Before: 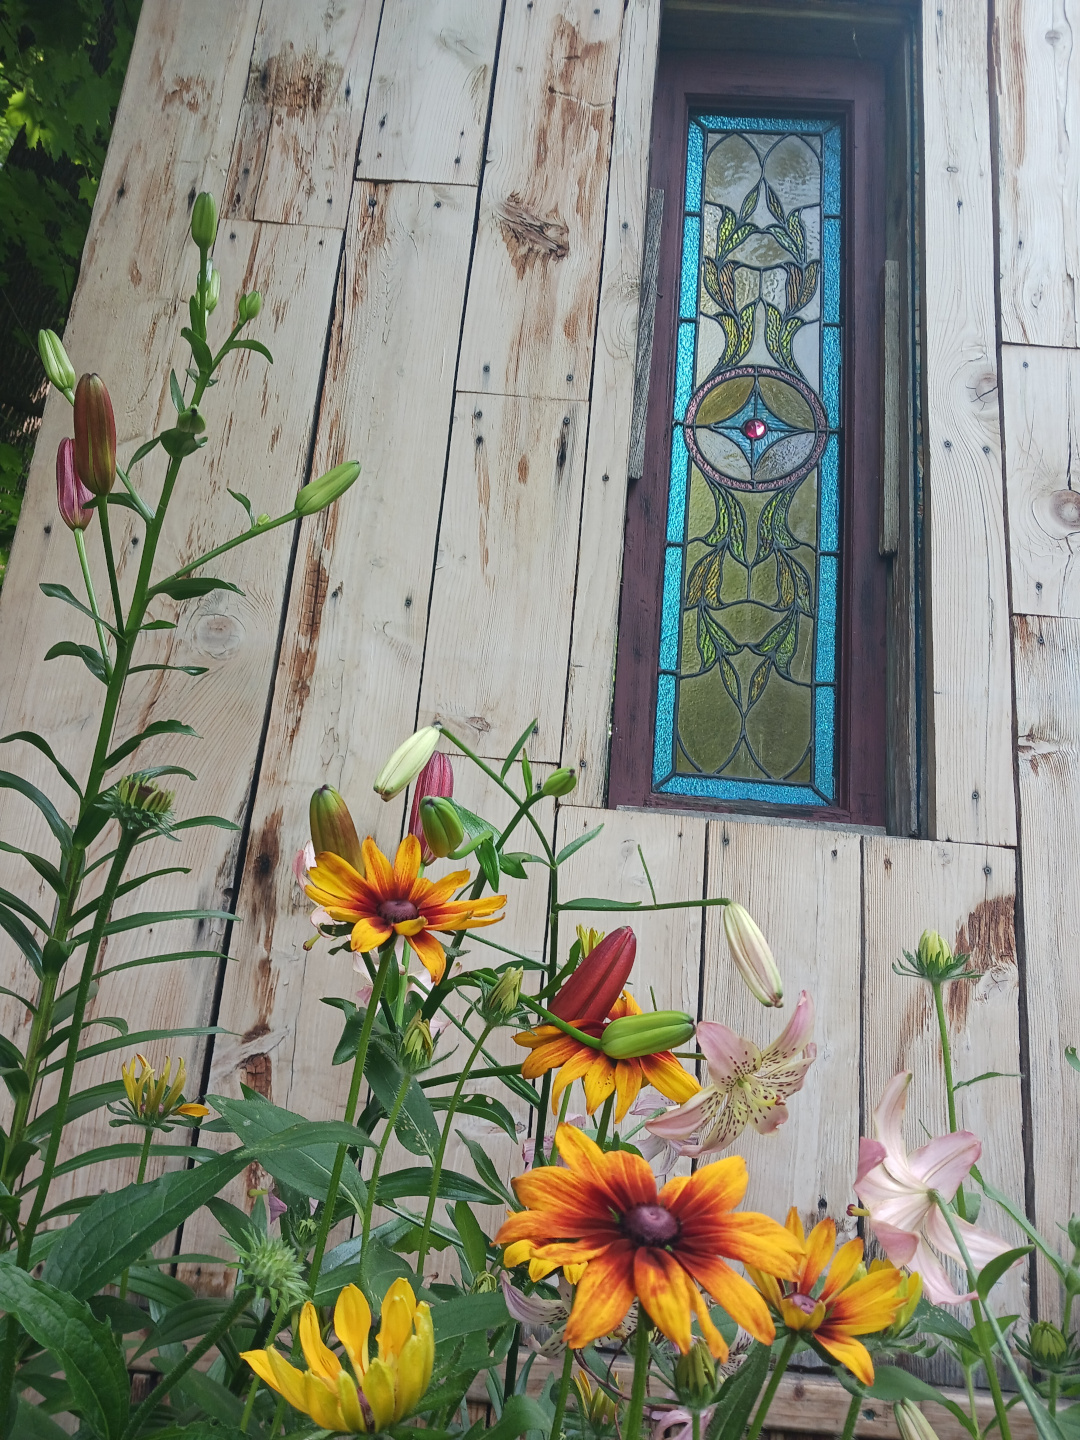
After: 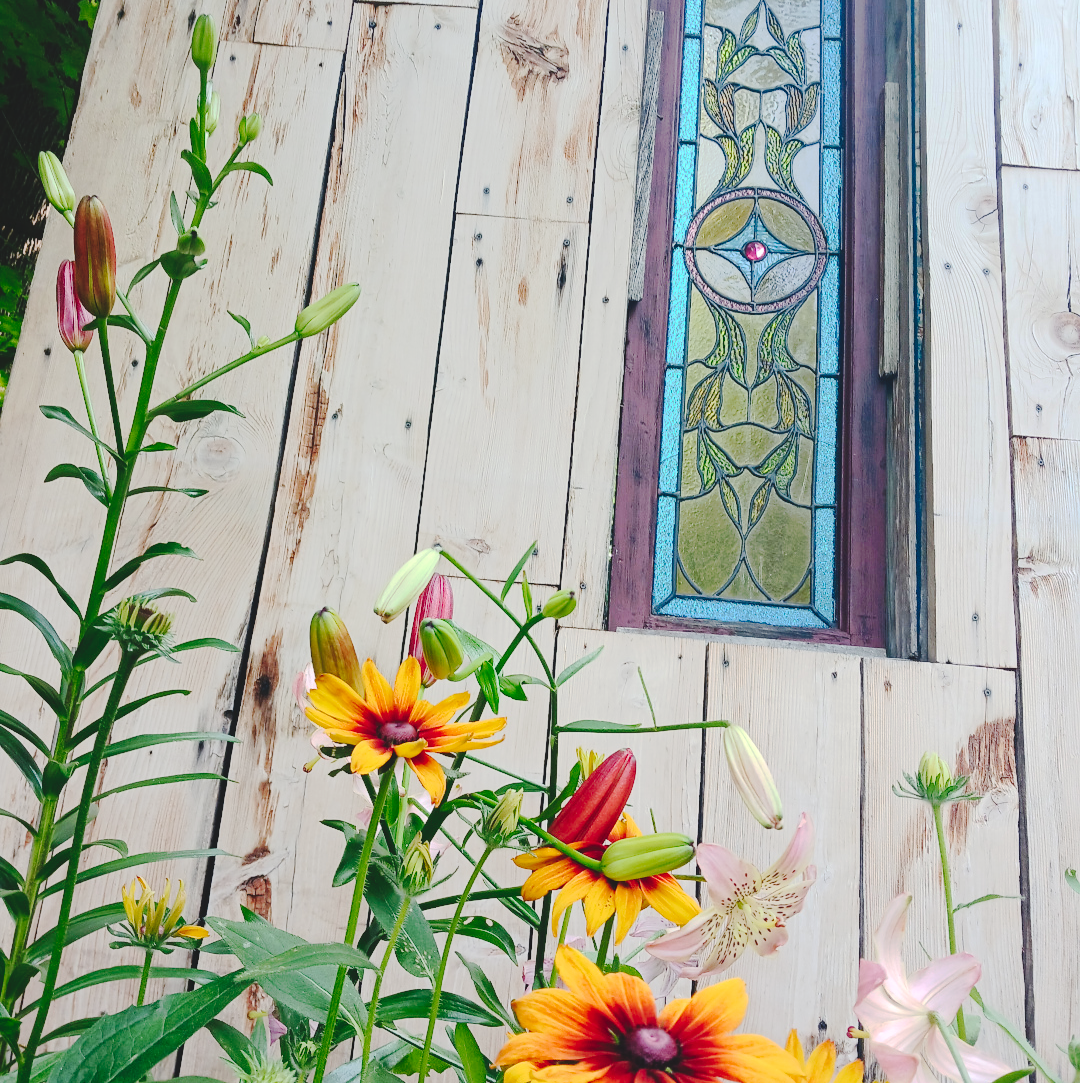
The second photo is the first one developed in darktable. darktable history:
contrast brightness saturation: contrast 0.201, brightness 0.167, saturation 0.222
crop and rotate: top 12.419%, bottom 12.34%
tone curve: curves: ch0 [(0, 0) (0.003, 0.089) (0.011, 0.089) (0.025, 0.088) (0.044, 0.089) (0.069, 0.094) (0.1, 0.108) (0.136, 0.119) (0.177, 0.147) (0.224, 0.204) (0.277, 0.28) (0.335, 0.389) (0.399, 0.486) (0.468, 0.588) (0.543, 0.647) (0.623, 0.705) (0.709, 0.759) (0.801, 0.815) (0.898, 0.873) (1, 1)], preserve colors none
